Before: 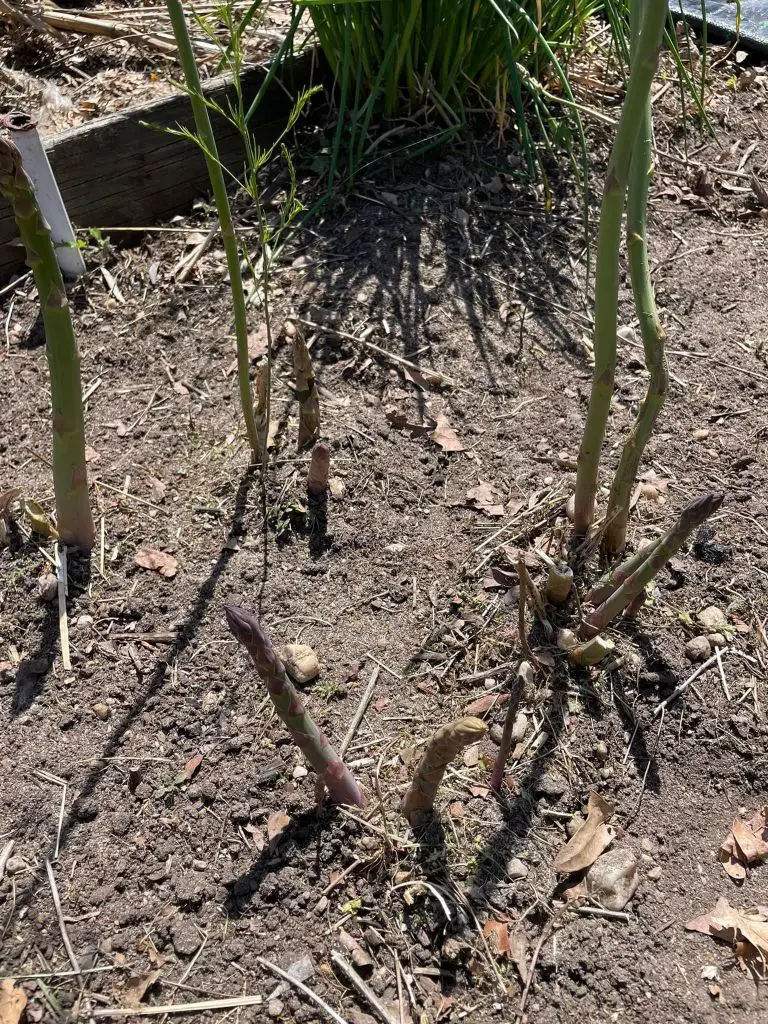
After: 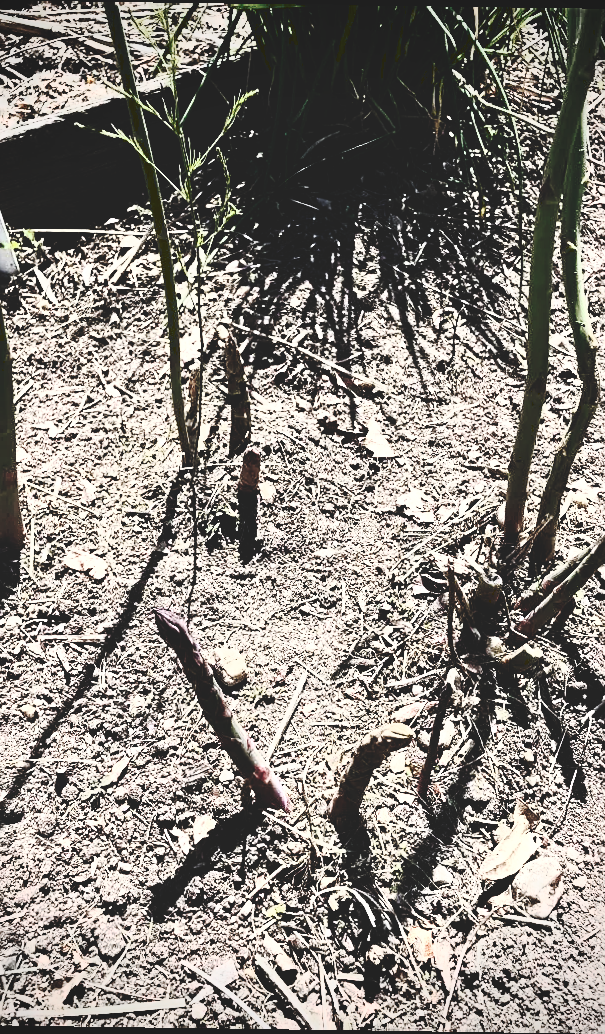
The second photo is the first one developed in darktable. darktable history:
rotate and perspective: rotation 0.8°, automatic cropping off
contrast brightness saturation: contrast 0.83, brightness 0.59, saturation 0.59
sharpen: radius 2.167, amount 0.381, threshold 0
color zones: curves: ch0 [(0, 0.559) (0.153, 0.551) (0.229, 0.5) (0.429, 0.5) (0.571, 0.5) (0.714, 0.5) (0.857, 0.5) (1, 0.559)]; ch1 [(0, 0.417) (0.112, 0.336) (0.213, 0.26) (0.429, 0.34) (0.571, 0.35) (0.683, 0.331) (0.857, 0.344) (1, 0.417)]
tone curve: curves: ch0 [(0, 0) (0.003, 0.14) (0.011, 0.141) (0.025, 0.141) (0.044, 0.142) (0.069, 0.146) (0.1, 0.151) (0.136, 0.16) (0.177, 0.182) (0.224, 0.214) (0.277, 0.272) (0.335, 0.35) (0.399, 0.453) (0.468, 0.548) (0.543, 0.634) (0.623, 0.715) (0.709, 0.778) (0.801, 0.848) (0.898, 0.902) (1, 1)], preserve colors none
filmic rgb: black relative exposure -7.65 EV, white relative exposure 4.56 EV, hardness 3.61, contrast 1.25
crop: left 9.88%, right 12.664%
vignetting: unbound false
